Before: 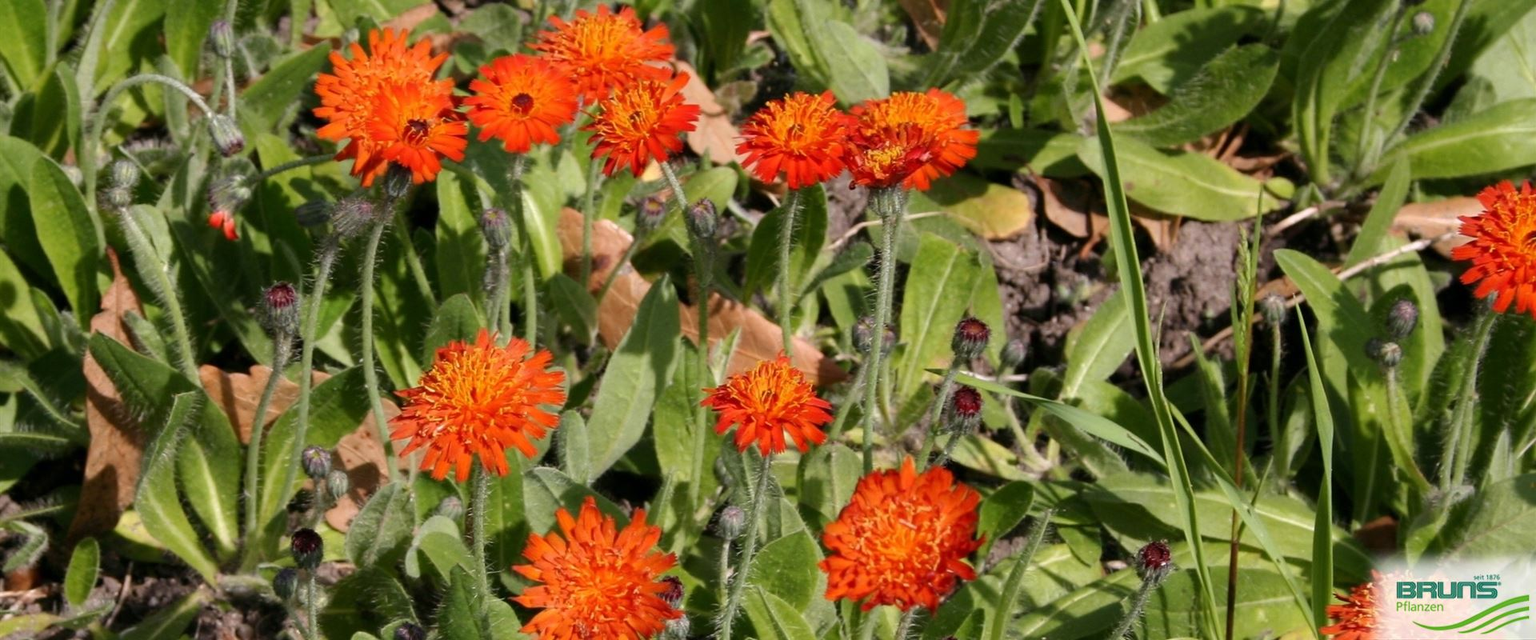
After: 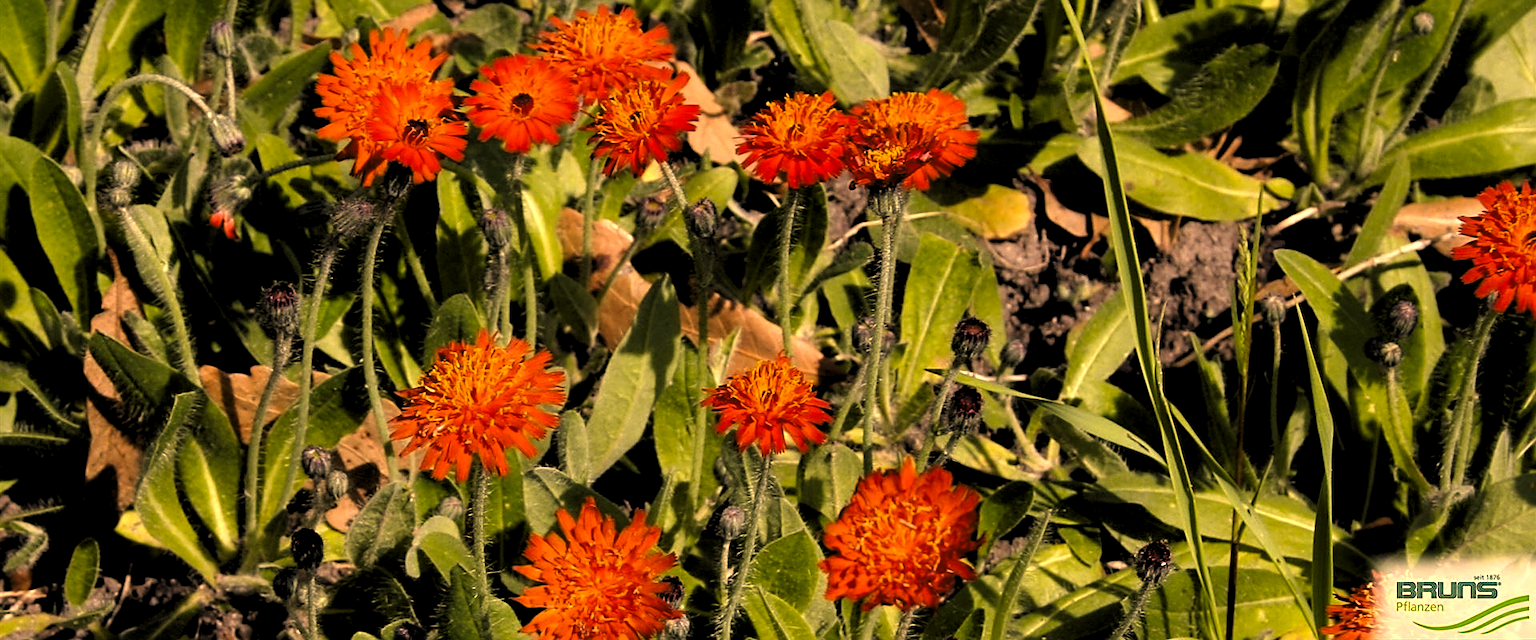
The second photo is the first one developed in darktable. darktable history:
levels: levels [0.182, 0.542, 0.902]
color correction: highlights a* 15, highlights b* 31.55
sharpen: on, module defaults
